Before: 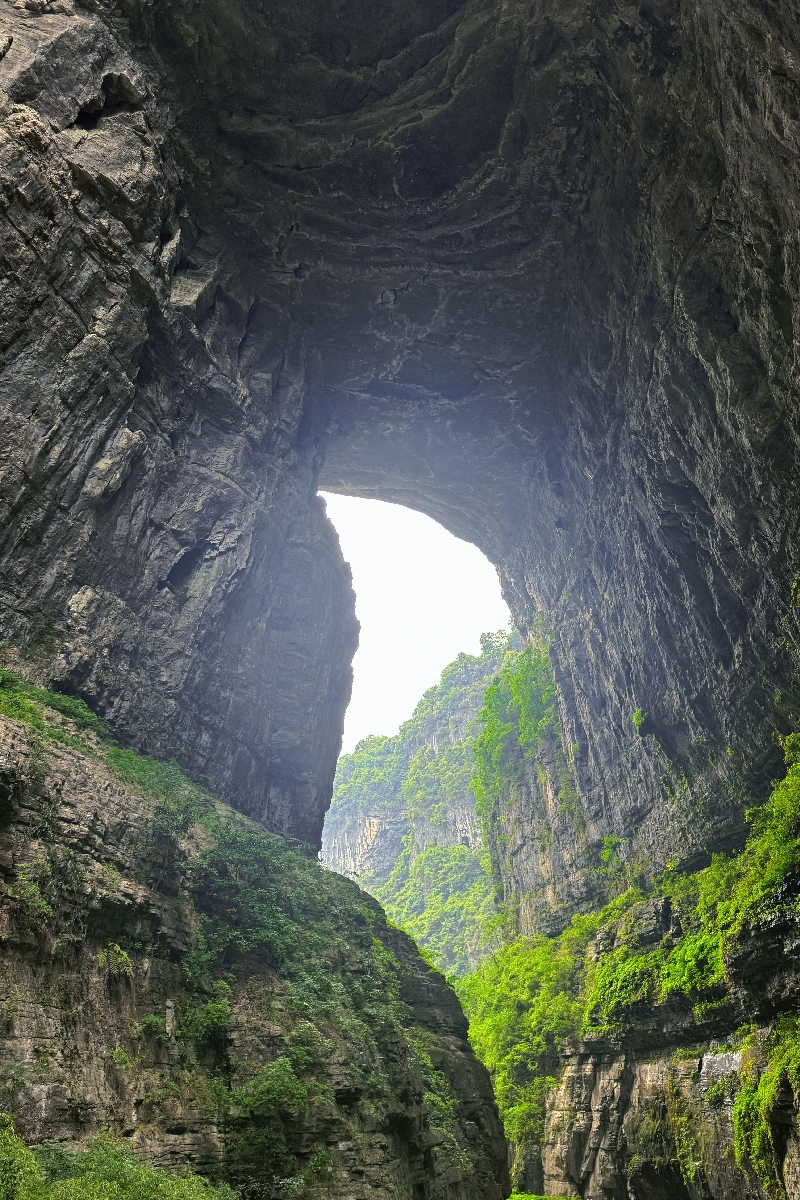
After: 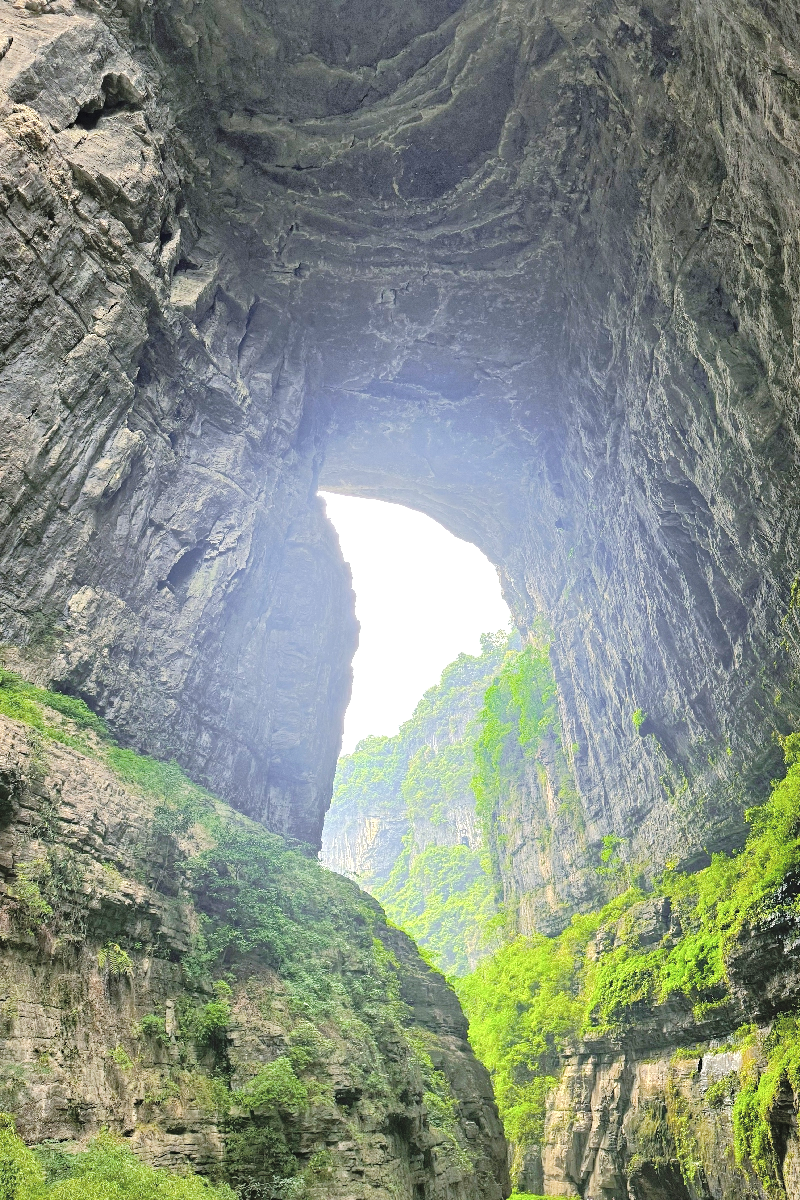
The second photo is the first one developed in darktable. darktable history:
color balance rgb: perceptual saturation grading › global saturation 20%, perceptual saturation grading › highlights -25.656%, perceptual saturation grading › shadows 49.949%
contrast brightness saturation: brightness 0.286
local contrast: mode bilateral grid, contrast 19, coarseness 51, detail 132%, midtone range 0.2
sharpen: radius 5.285, amount 0.316, threshold 26.32
tone curve: curves: ch0 [(0, 0) (0.003, 0.005) (0.011, 0.011) (0.025, 0.022) (0.044, 0.038) (0.069, 0.062) (0.1, 0.091) (0.136, 0.128) (0.177, 0.183) (0.224, 0.246) (0.277, 0.325) (0.335, 0.403) (0.399, 0.473) (0.468, 0.557) (0.543, 0.638) (0.623, 0.709) (0.709, 0.782) (0.801, 0.847) (0.898, 0.923) (1, 1)], color space Lab, independent channels, preserve colors none
